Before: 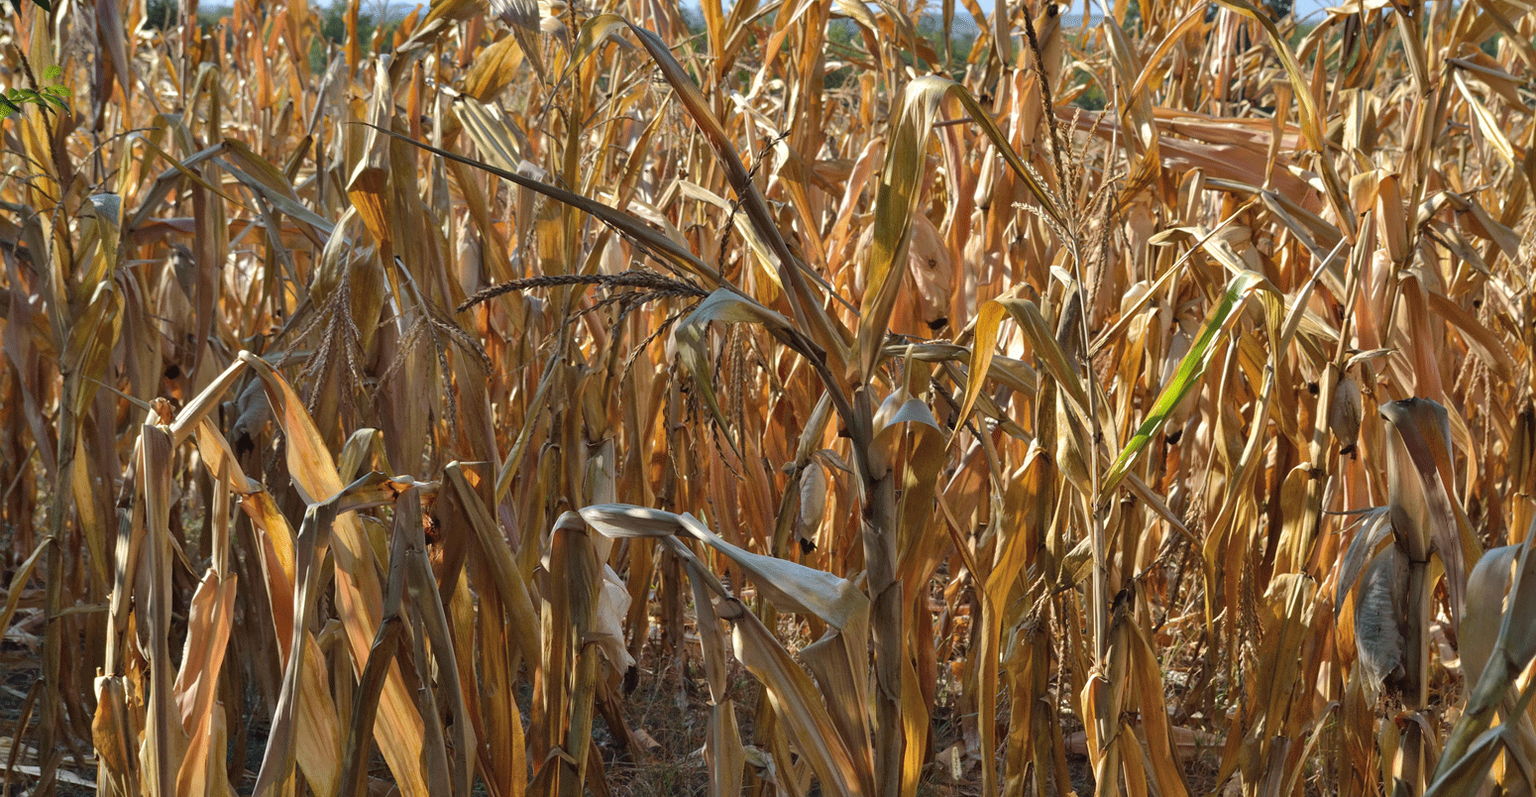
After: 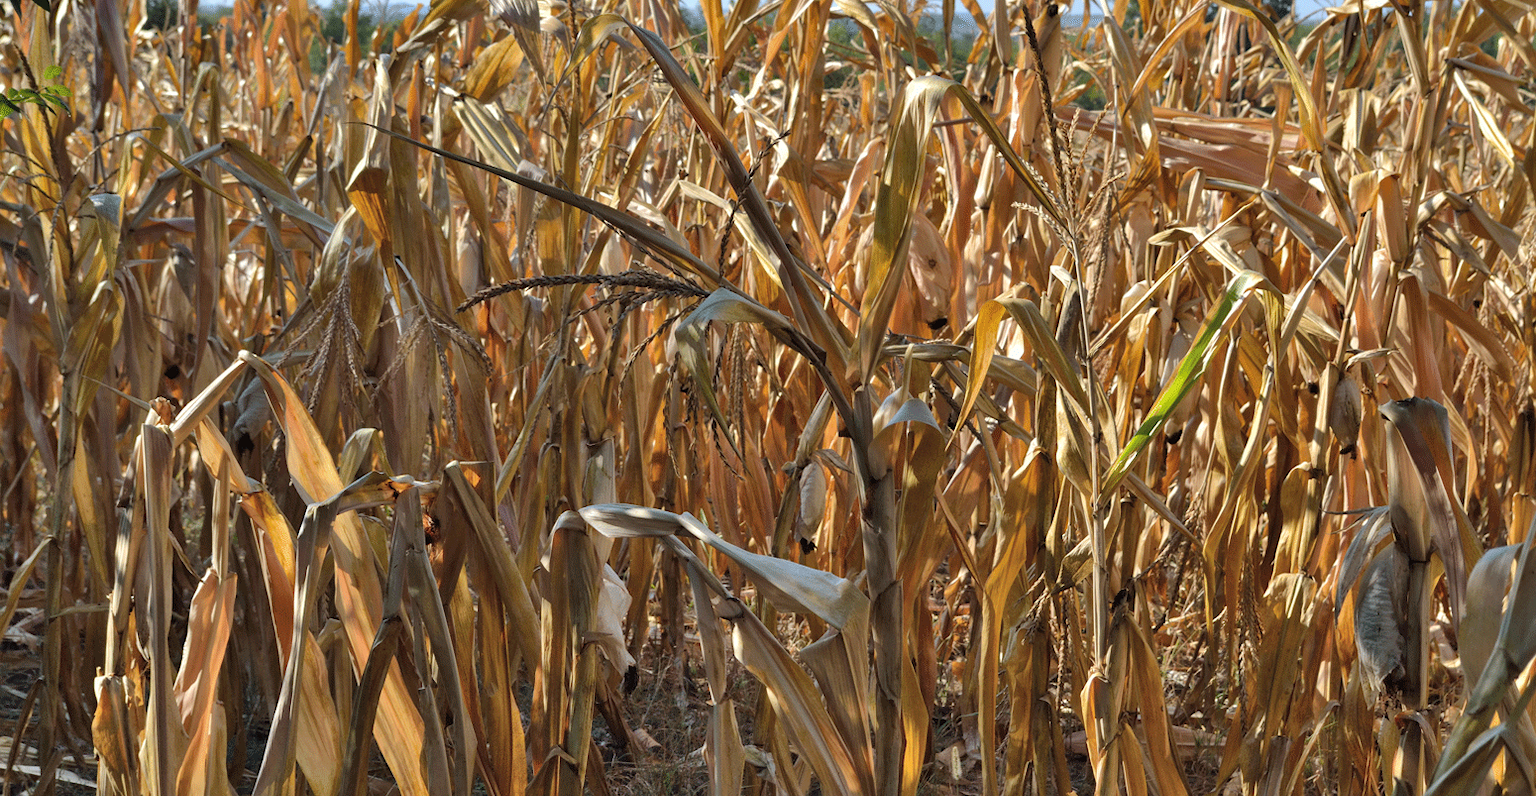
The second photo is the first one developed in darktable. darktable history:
levels: levels [0.026, 0.507, 0.987]
shadows and highlights: shadows 52.34, highlights -28.23, soften with gaussian
